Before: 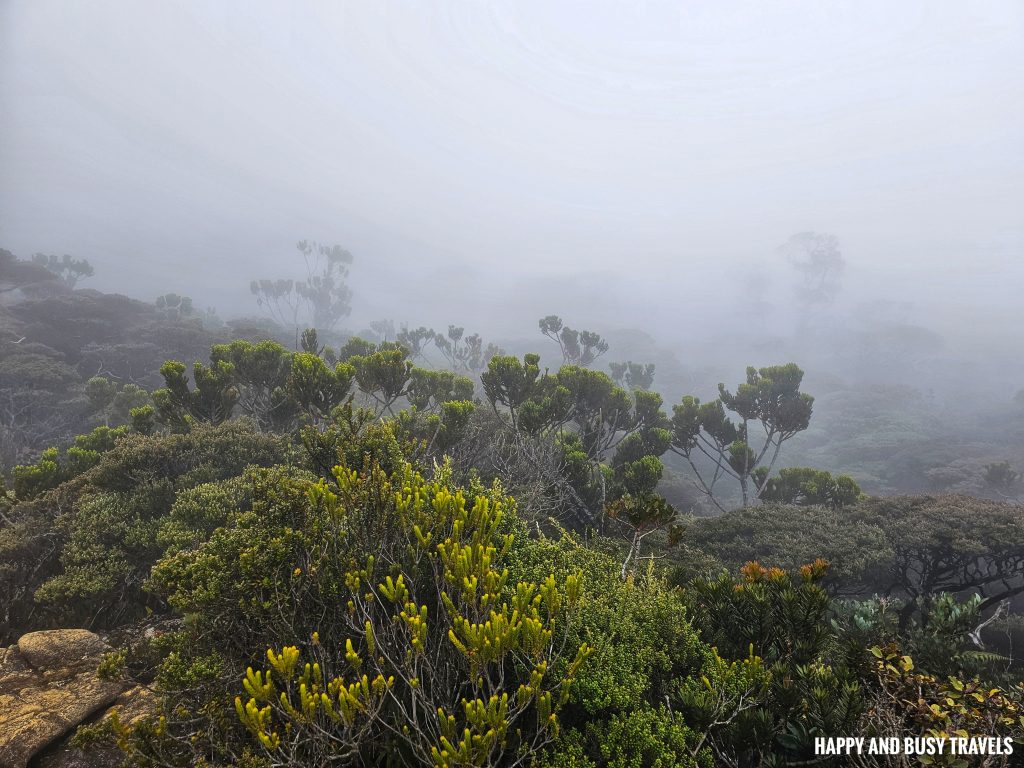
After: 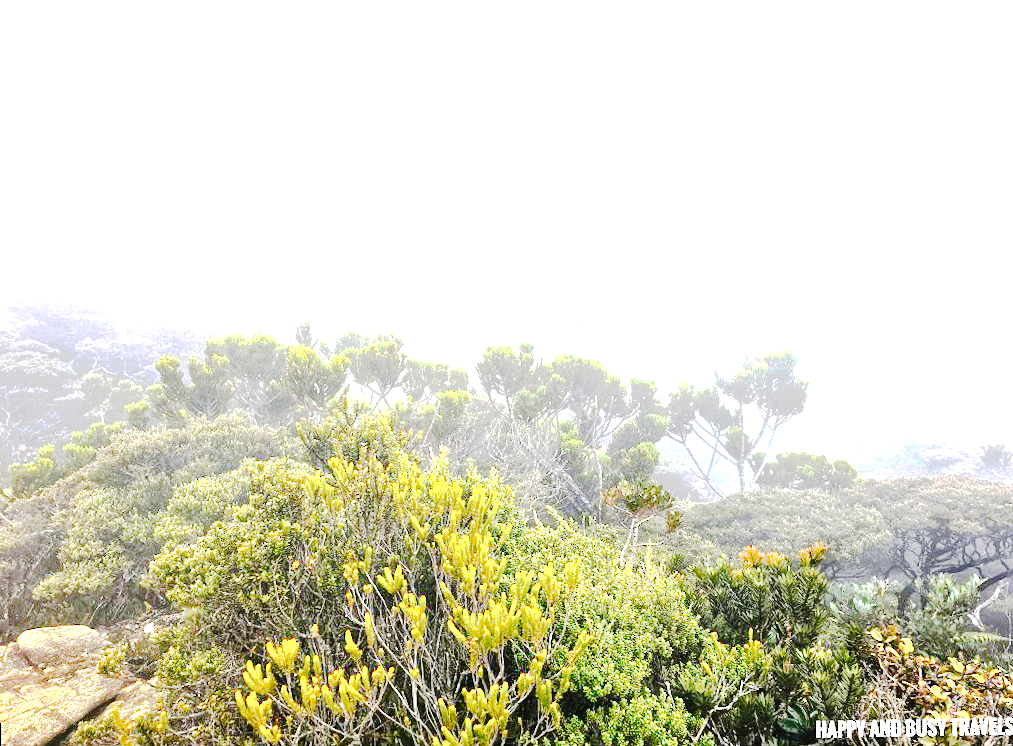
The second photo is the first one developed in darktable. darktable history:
exposure: black level correction 0.001, exposure 2.607 EV, compensate exposure bias true, compensate highlight preservation false
tone curve: curves: ch0 [(0, 0) (0.003, 0.001) (0.011, 0.005) (0.025, 0.009) (0.044, 0.014) (0.069, 0.019) (0.1, 0.028) (0.136, 0.039) (0.177, 0.073) (0.224, 0.134) (0.277, 0.218) (0.335, 0.343) (0.399, 0.488) (0.468, 0.608) (0.543, 0.699) (0.623, 0.773) (0.709, 0.819) (0.801, 0.852) (0.898, 0.874) (1, 1)], preserve colors none
rotate and perspective: rotation -1°, crop left 0.011, crop right 0.989, crop top 0.025, crop bottom 0.975
